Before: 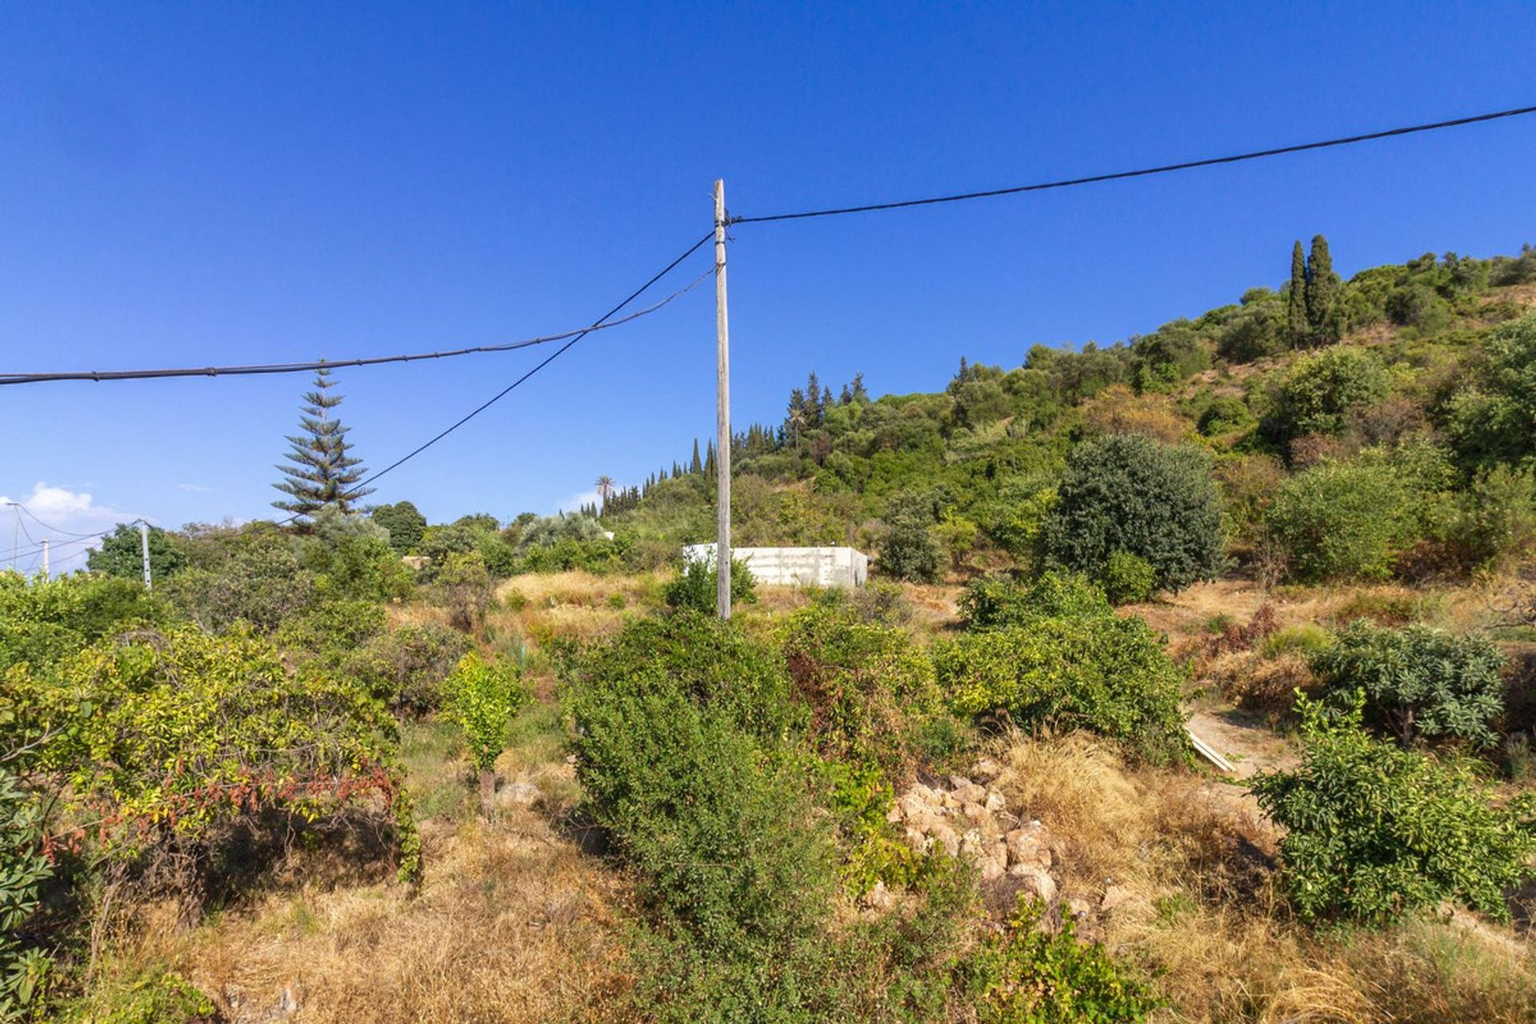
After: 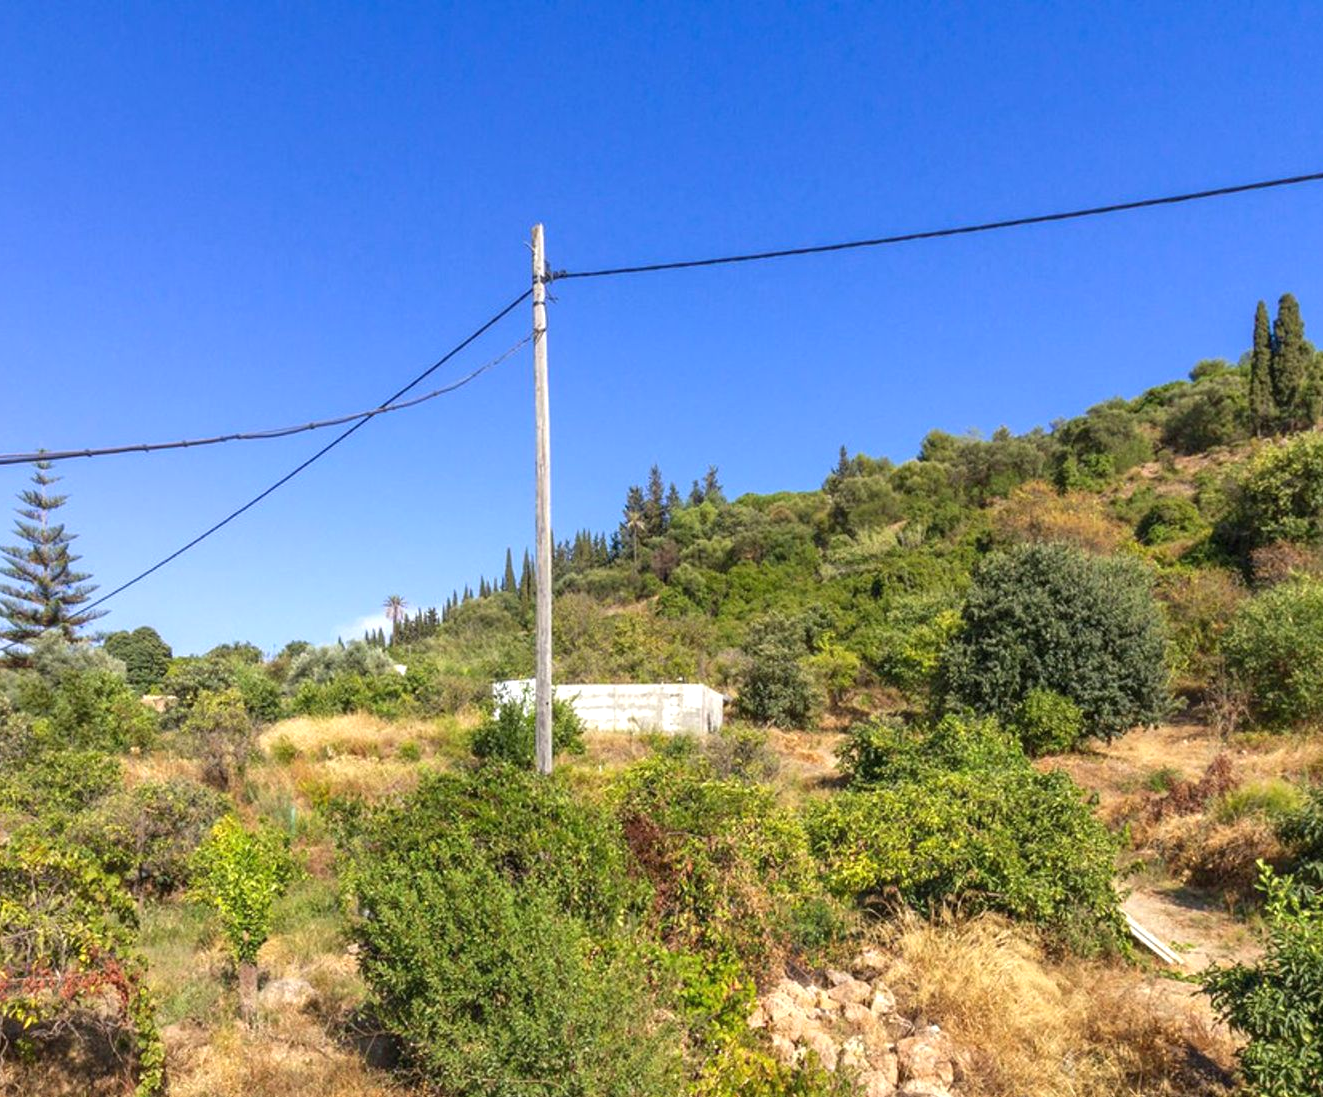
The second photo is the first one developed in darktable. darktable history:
exposure: exposure 0.349 EV, compensate exposure bias true, compensate highlight preservation false
crop: left 18.815%, right 12.26%, bottom 14.248%
